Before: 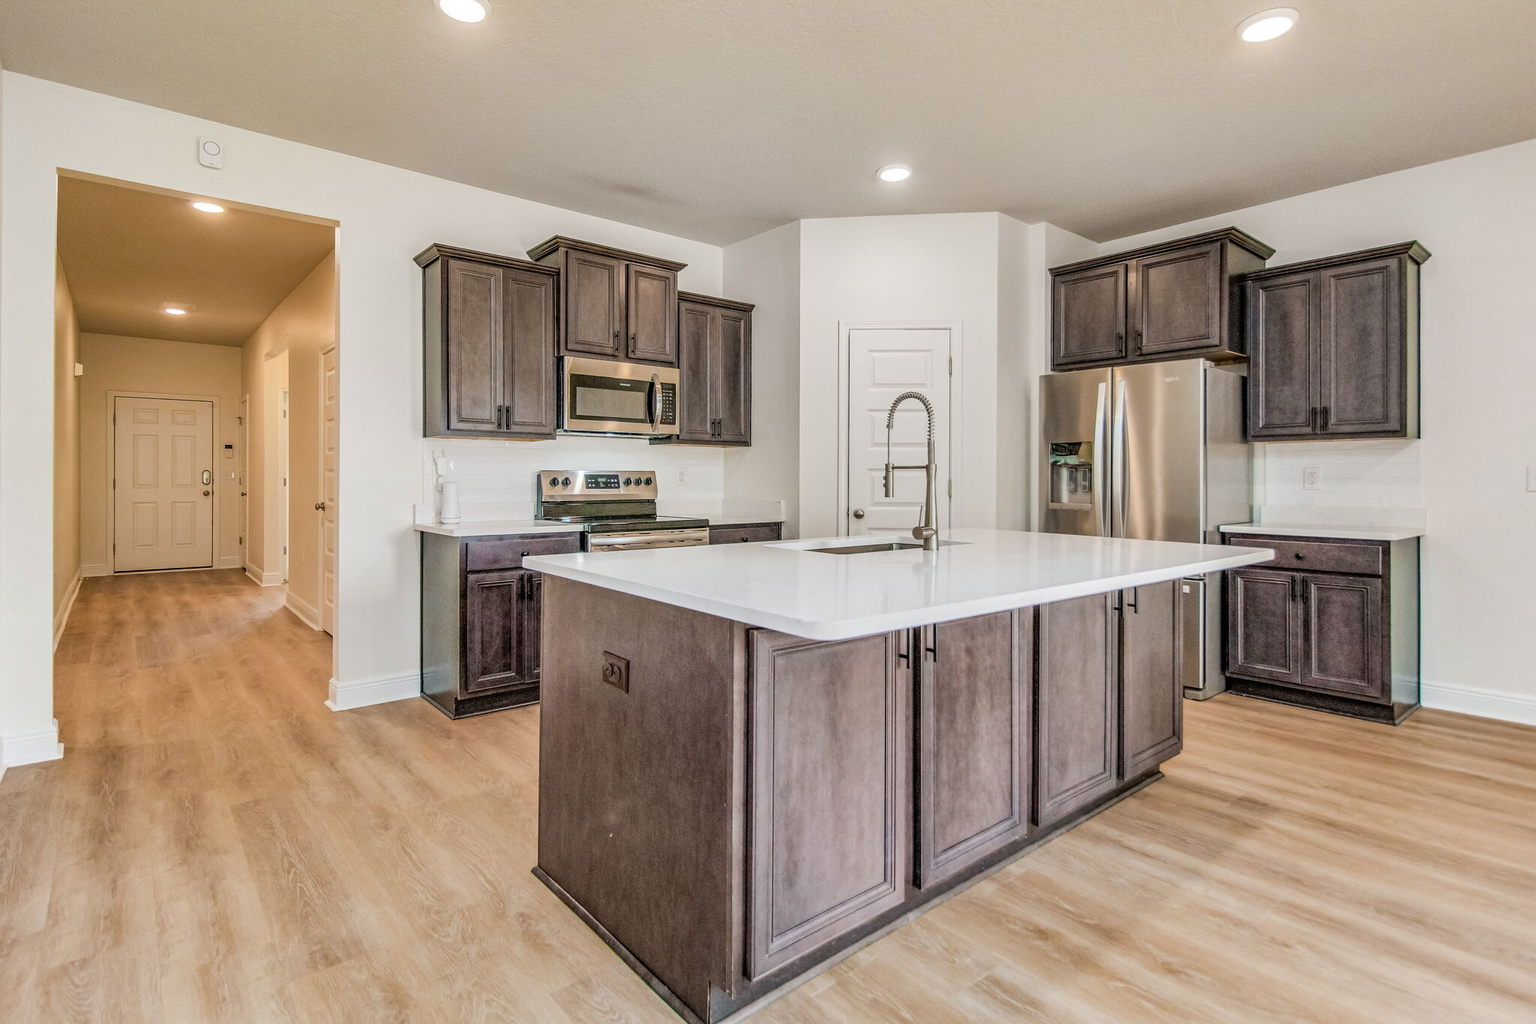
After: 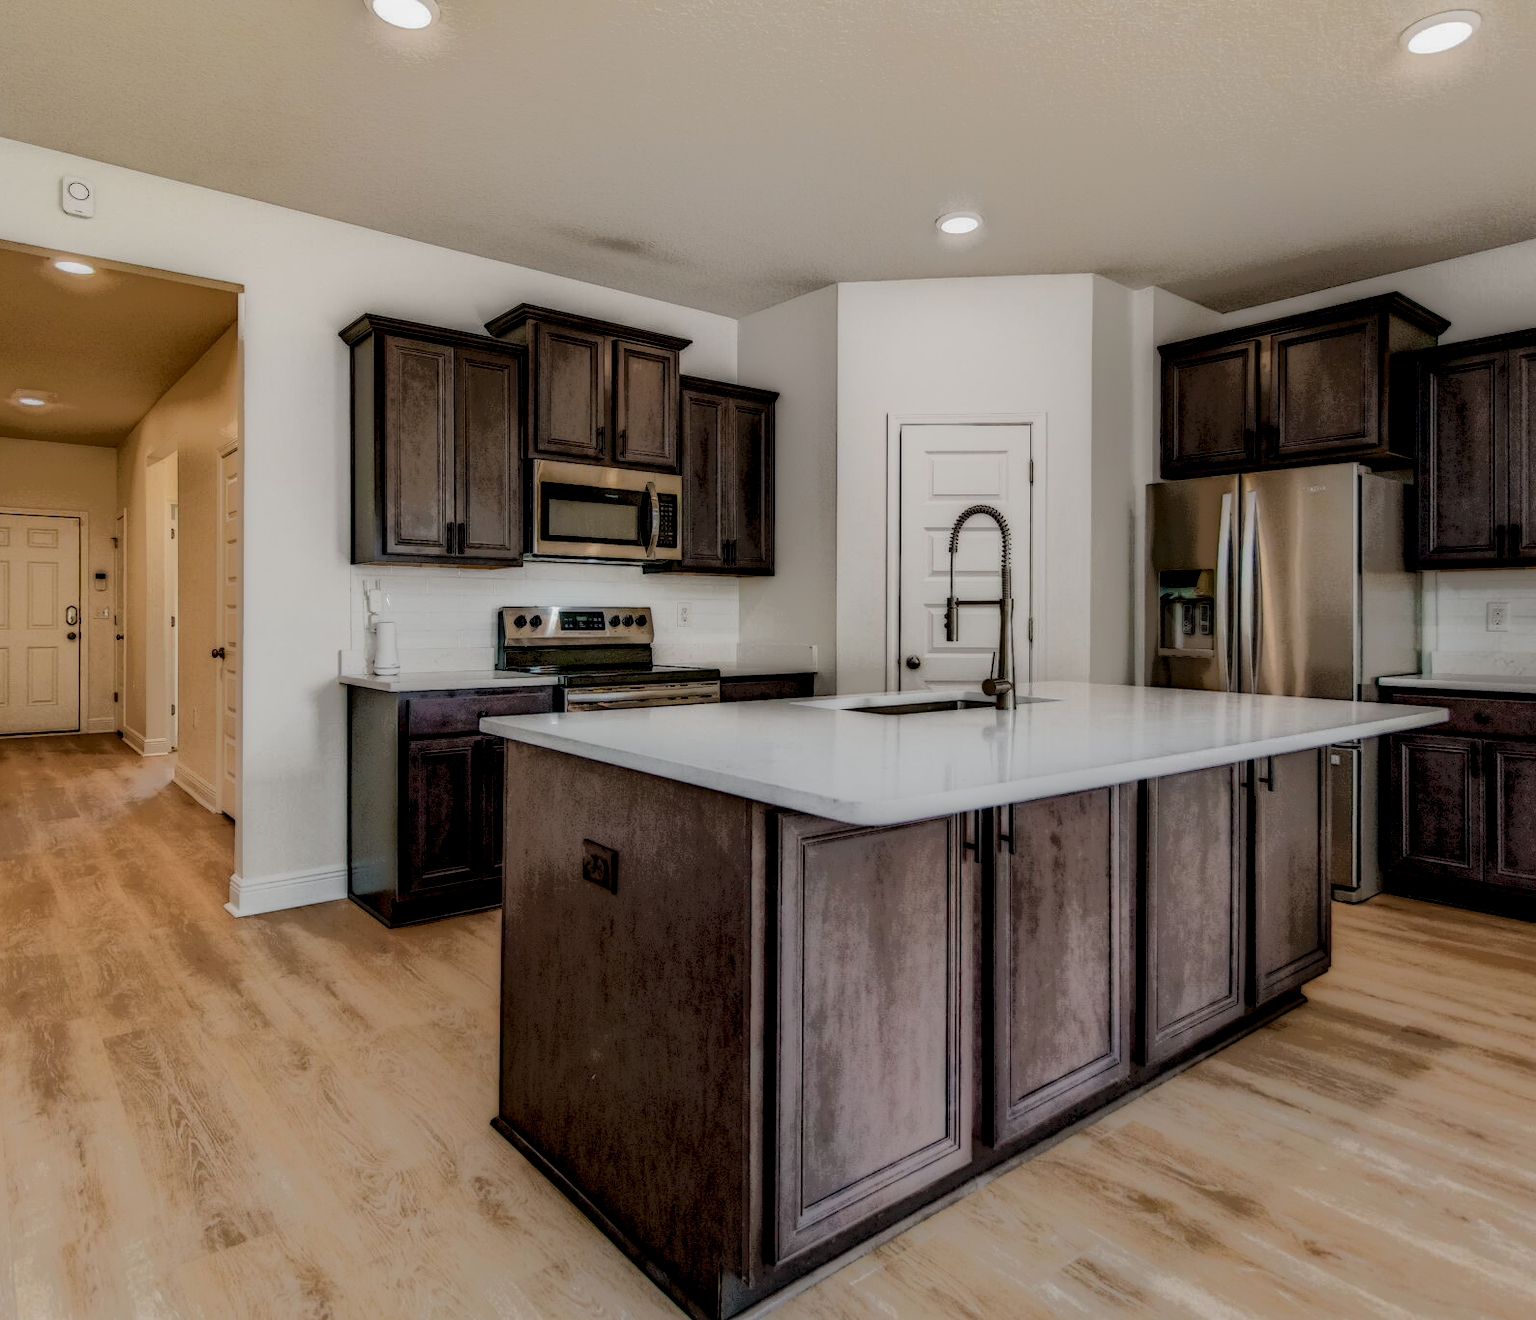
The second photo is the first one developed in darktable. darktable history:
crop: left 9.85%, right 12.569%
local contrast: highlights 1%, shadows 222%, detail 164%, midtone range 0.005
